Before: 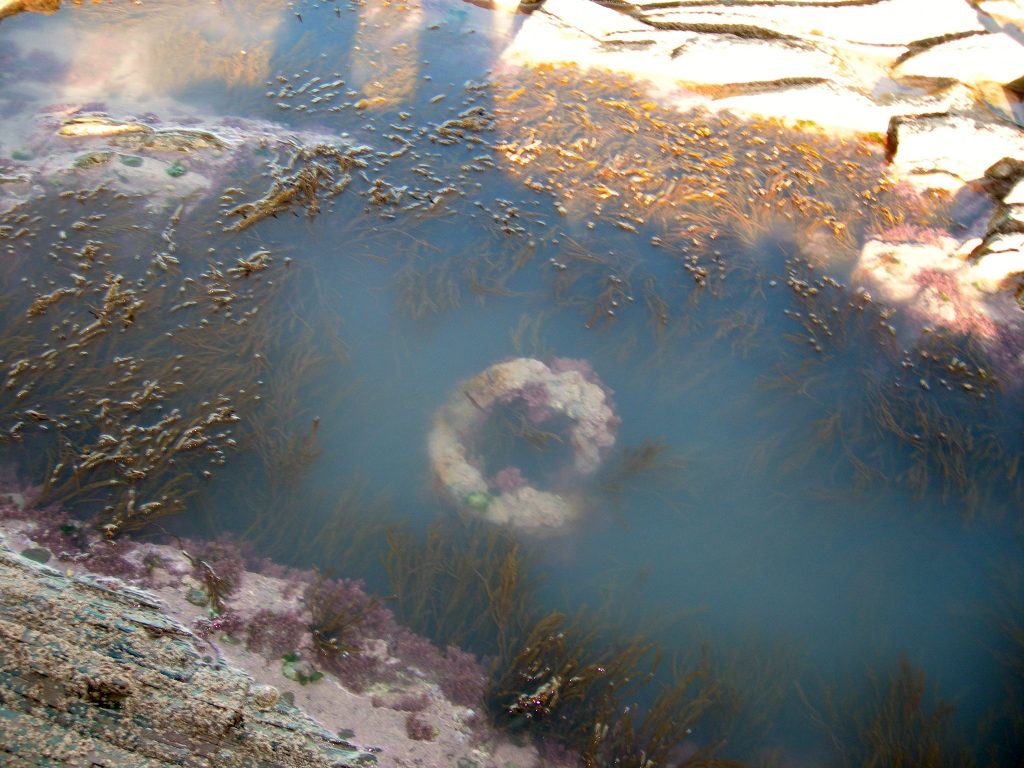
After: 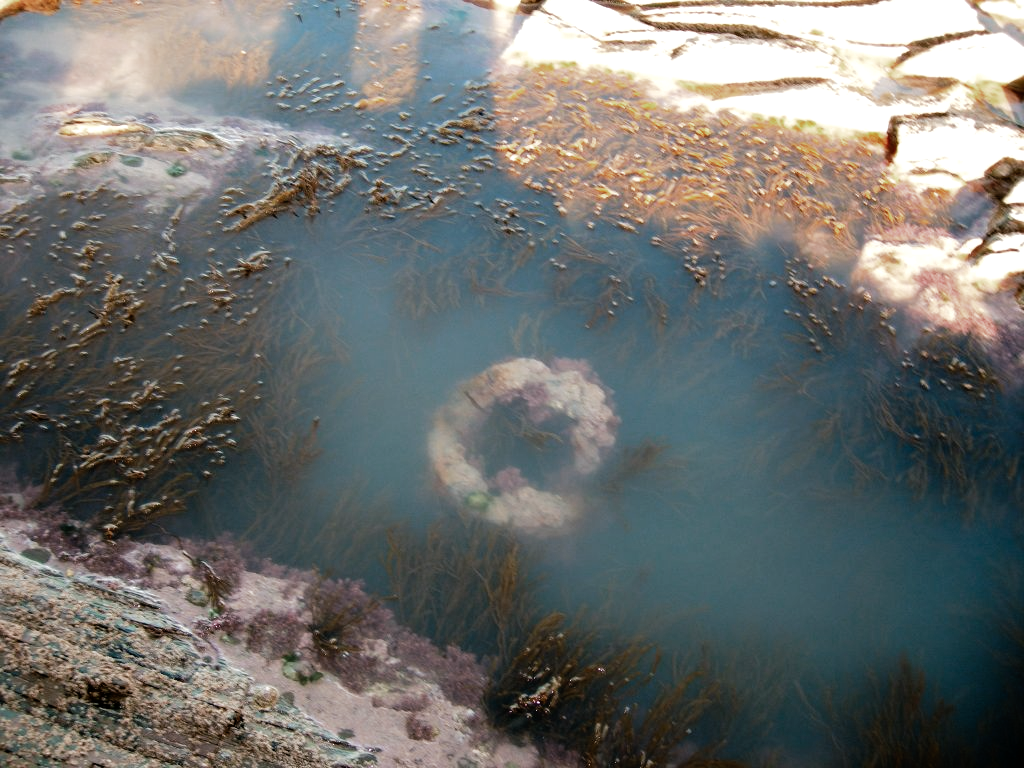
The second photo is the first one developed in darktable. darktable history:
tone curve: curves: ch0 [(0, 0) (0.003, 0.003) (0.011, 0.003) (0.025, 0.007) (0.044, 0.014) (0.069, 0.02) (0.1, 0.03) (0.136, 0.054) (0.177, 0.099) (0.224, 0.156) (0.277, 0.227) (0.335, 0.302) (0.399, 0.375) (0.468, 0.456) (0.543, 0.54) (0.623, 0.625) (0.709, 0.717) (0.801, 0.807) (0.898, 0.895) (1, 1)], preserve colors none
color look up table: target L [86.64, 76.78, 74, 78.98, 75.6, 57.21, 68.4, 58.18, 60.34, 53, 44.1, 28.72, 21.18, 16.82, 201.64, 105.77, 76.41, 81.04, 68.89, 62.48, 65.93, 53.69, 62.33, 47.19, 48.06, 43.67, 34.46, 29.96, 15.08, 84.56, 78.16, 76.74, 74.85, 66.45, 58.65, 54.27, 45.38, 53.47, 45.77, 36.15, 27.3, 32.89, 15.47, 0.592, 86.84, 72.88, 63.25, 58.81, 37.32], target a [-11.7, -12.57, -18.77, -46.87, 1.337, -47.47, -0.24, -43.86, -20.73, -18.08, -2.703, -22.64, -14.18, -0.261, 0, 0.001, -6.424, 3.246, 13.44, 18.23, 21.61, 30.31, 20.2, 48.92, 52.86, 48.85, 33.89, 24.62, 17.07, -0.134, 12.58, 7.019, 21.09, 35.81, 37.61, 43.72, 12.68, 41.32, -1.455, -0.158, 26.32, 17.92, 8.091, -0.371, -14.36, -23.53, -37.49, -2.824, -7.781], target b [12.88, 52.13, 47.21, -6.088, 54.96, 40.99, 7.167, 21.74, 21.21, 40.4, 30.57, 20.81, 3.115, 18.62, -0.001, -0.004, 40.45, 20.94, 19.74, 49.74, 10.15, 44.8, 35.43, 11.97, 12.99, 35.54, 15.37, 26.66, 19.53, 0.496, -6.185, -14.43, -25.07, -23.1, 0.134, -22.64, -14.36, -47.97, -45.76, 0.583, -1.864, -56.23, -15.83, 0.885, -10.76, -26.4, -3.328, -13.16, -21.61], num patches 49
